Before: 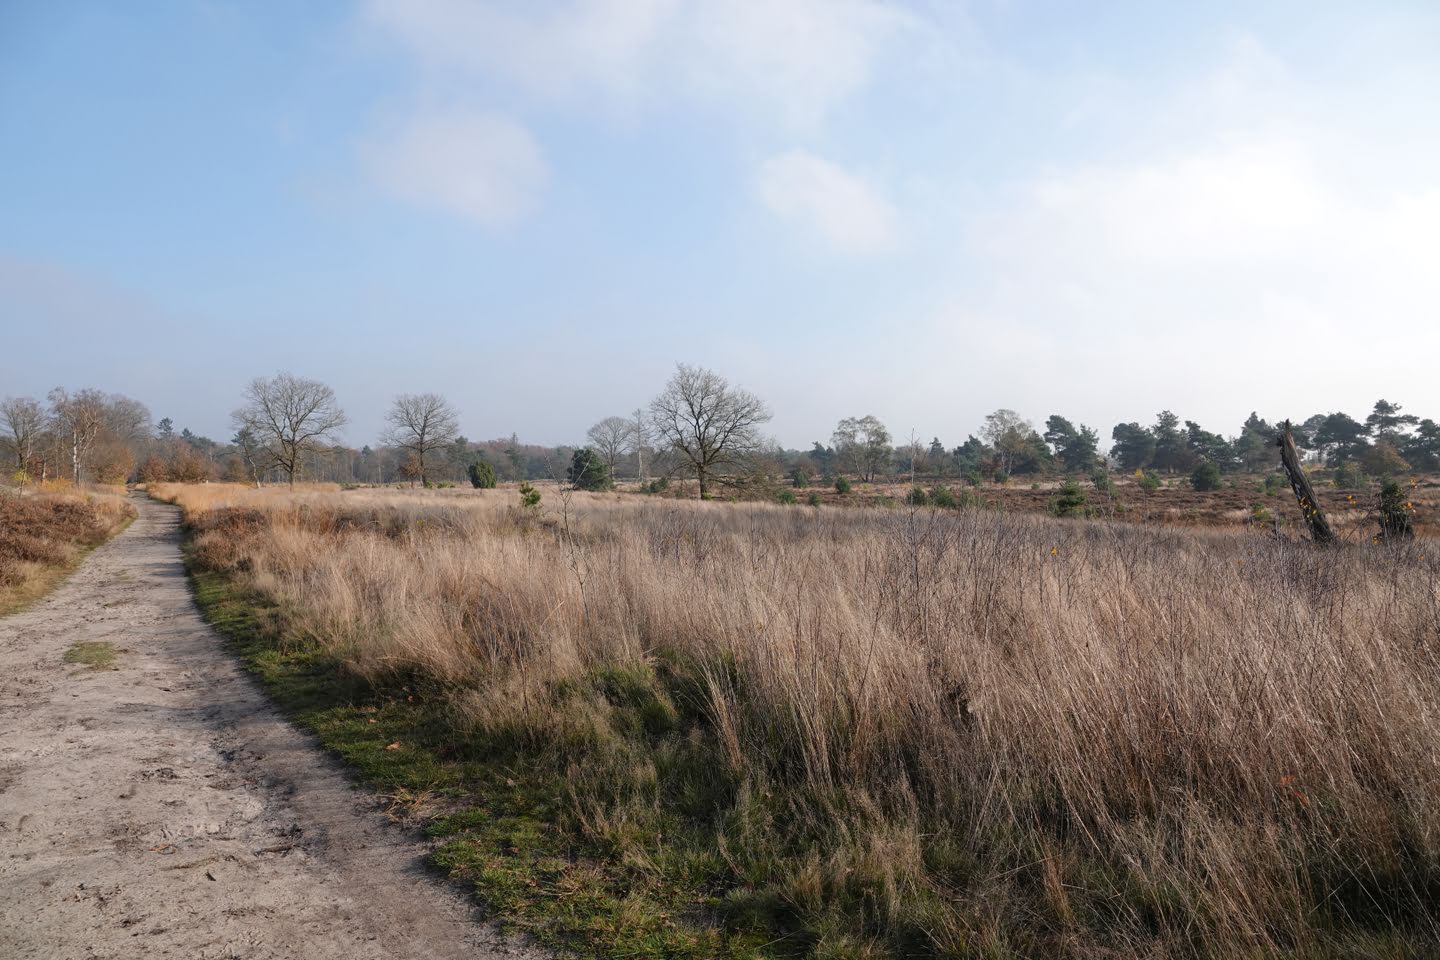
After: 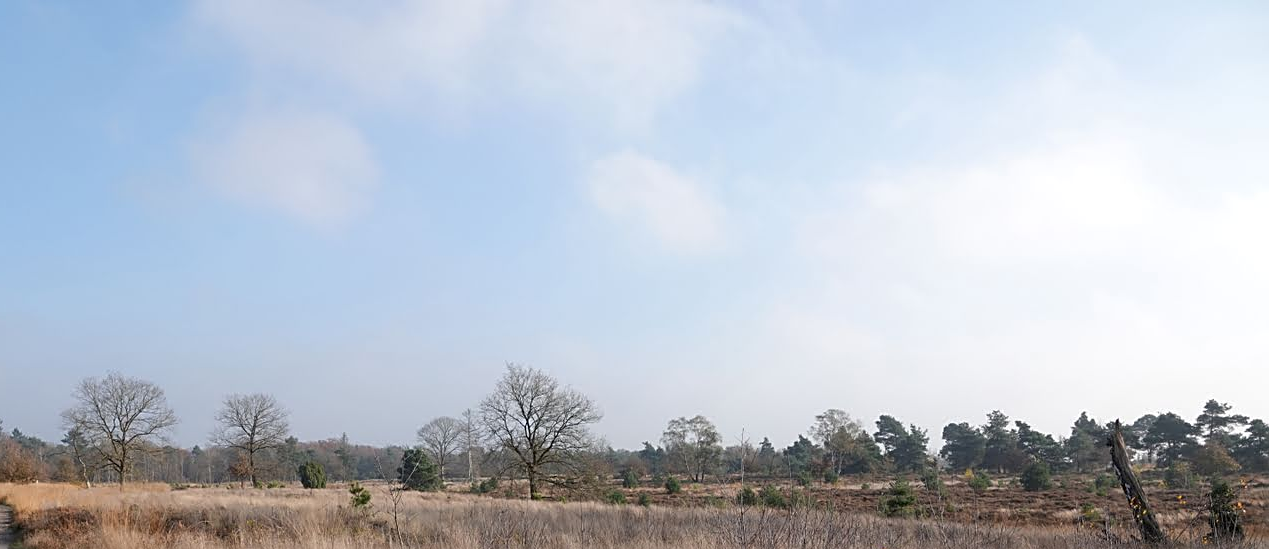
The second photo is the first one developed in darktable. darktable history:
sharpen: on, module defaults
crop and rotate: left 11.812%, bottom 42.776%
